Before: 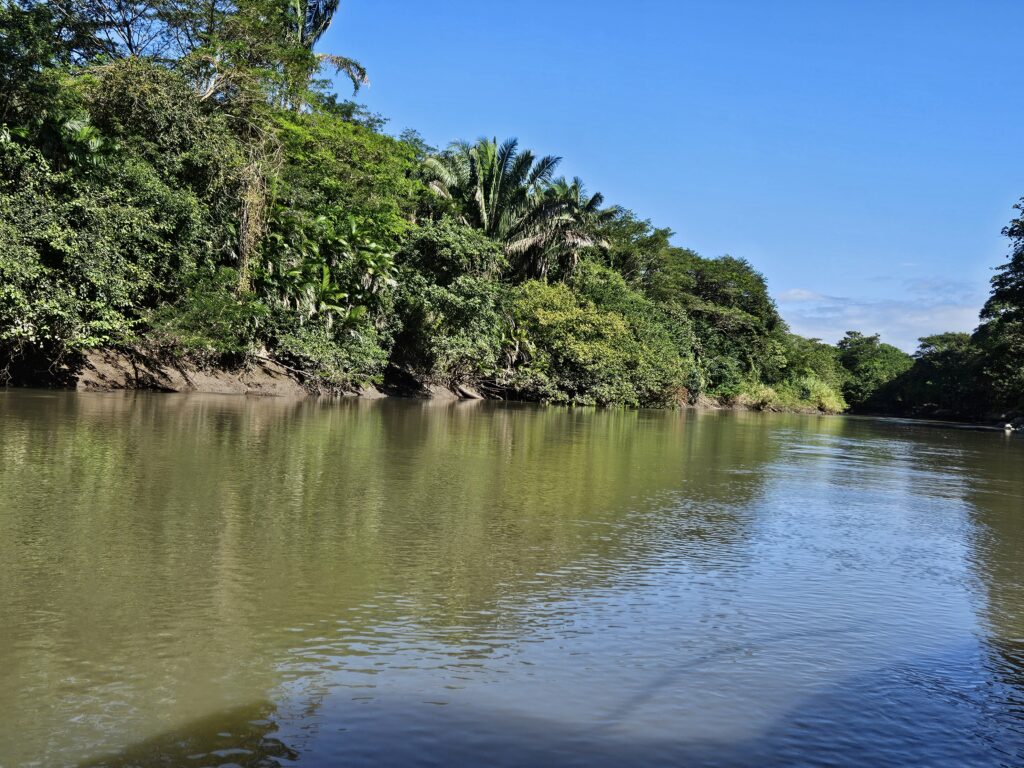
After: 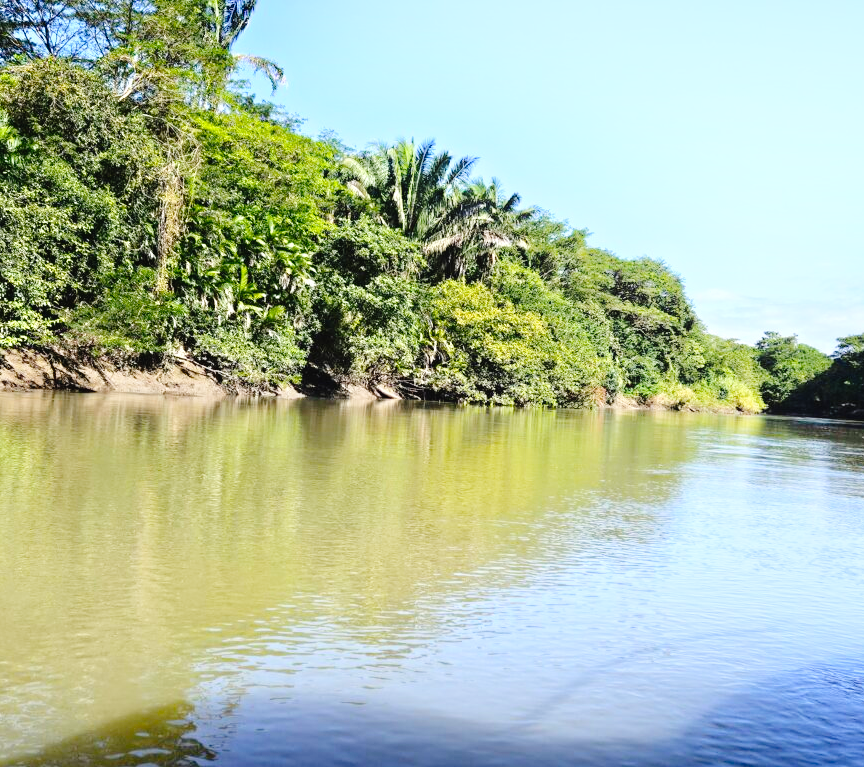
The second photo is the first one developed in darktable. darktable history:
tone curve: curves: ch0 [(0, 0.021) (0.049, 0.044) (0.152, 0.14) (0.328, 0.377) (0.473, 0.543) (0.641, 0.705) (0.868, 0.887) (1, 0.969)]; ch1 [(0, 0) (0.302, 0.331) (0.427, 0.433) (0.472, 0.47) (0.502, 0.503) (0.522, 0.526) (0.564, 0.591) (0.602, 0.632) (0.677, 0.701) (0.859, 0.885) (1, 1)]; ch2 [(0, 0) (0.33, 0.301) (0.447, 0.44) (0.487, 0.496) (0.502, 0.516) (0.535, 0.554) (0.565, 0.598) (0.618, 0.629) (1, 1)], preserve colors none
shadows and highlights: shadows -89.54, highlights 91.41, soften with gaussian
crop: left 8.086%, right 7.522%
exposure: black level correction 0, exposure 0.893 EV, compensate exposure bias true, compensate highlight preservation false
color balance rgb: perceptual saturation grading › global saturation 30.009%
